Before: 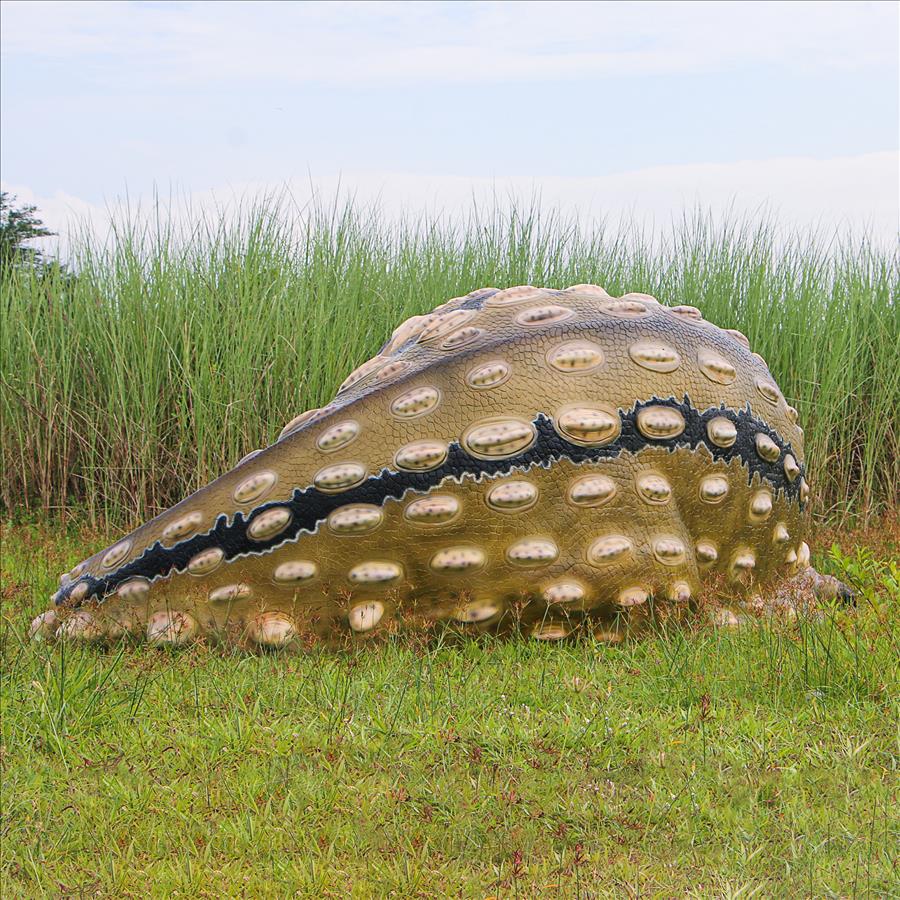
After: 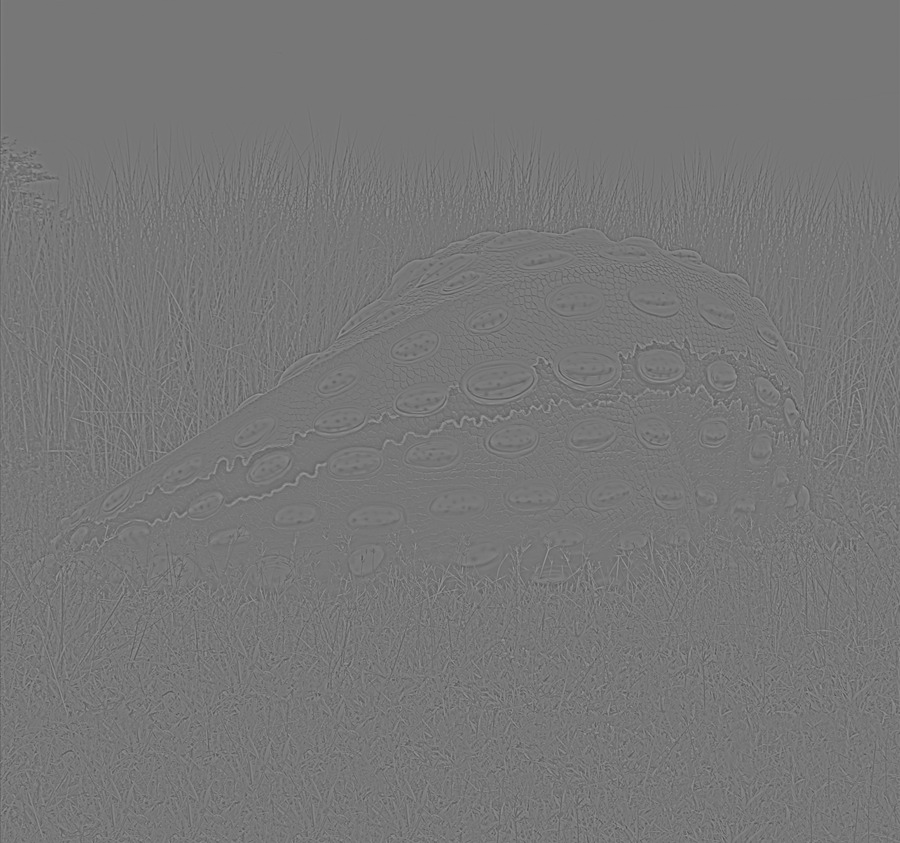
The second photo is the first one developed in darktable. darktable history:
highpass: sharpness 5.84%, contrast boost 8.44%
crop and rotate: top 6.25%
